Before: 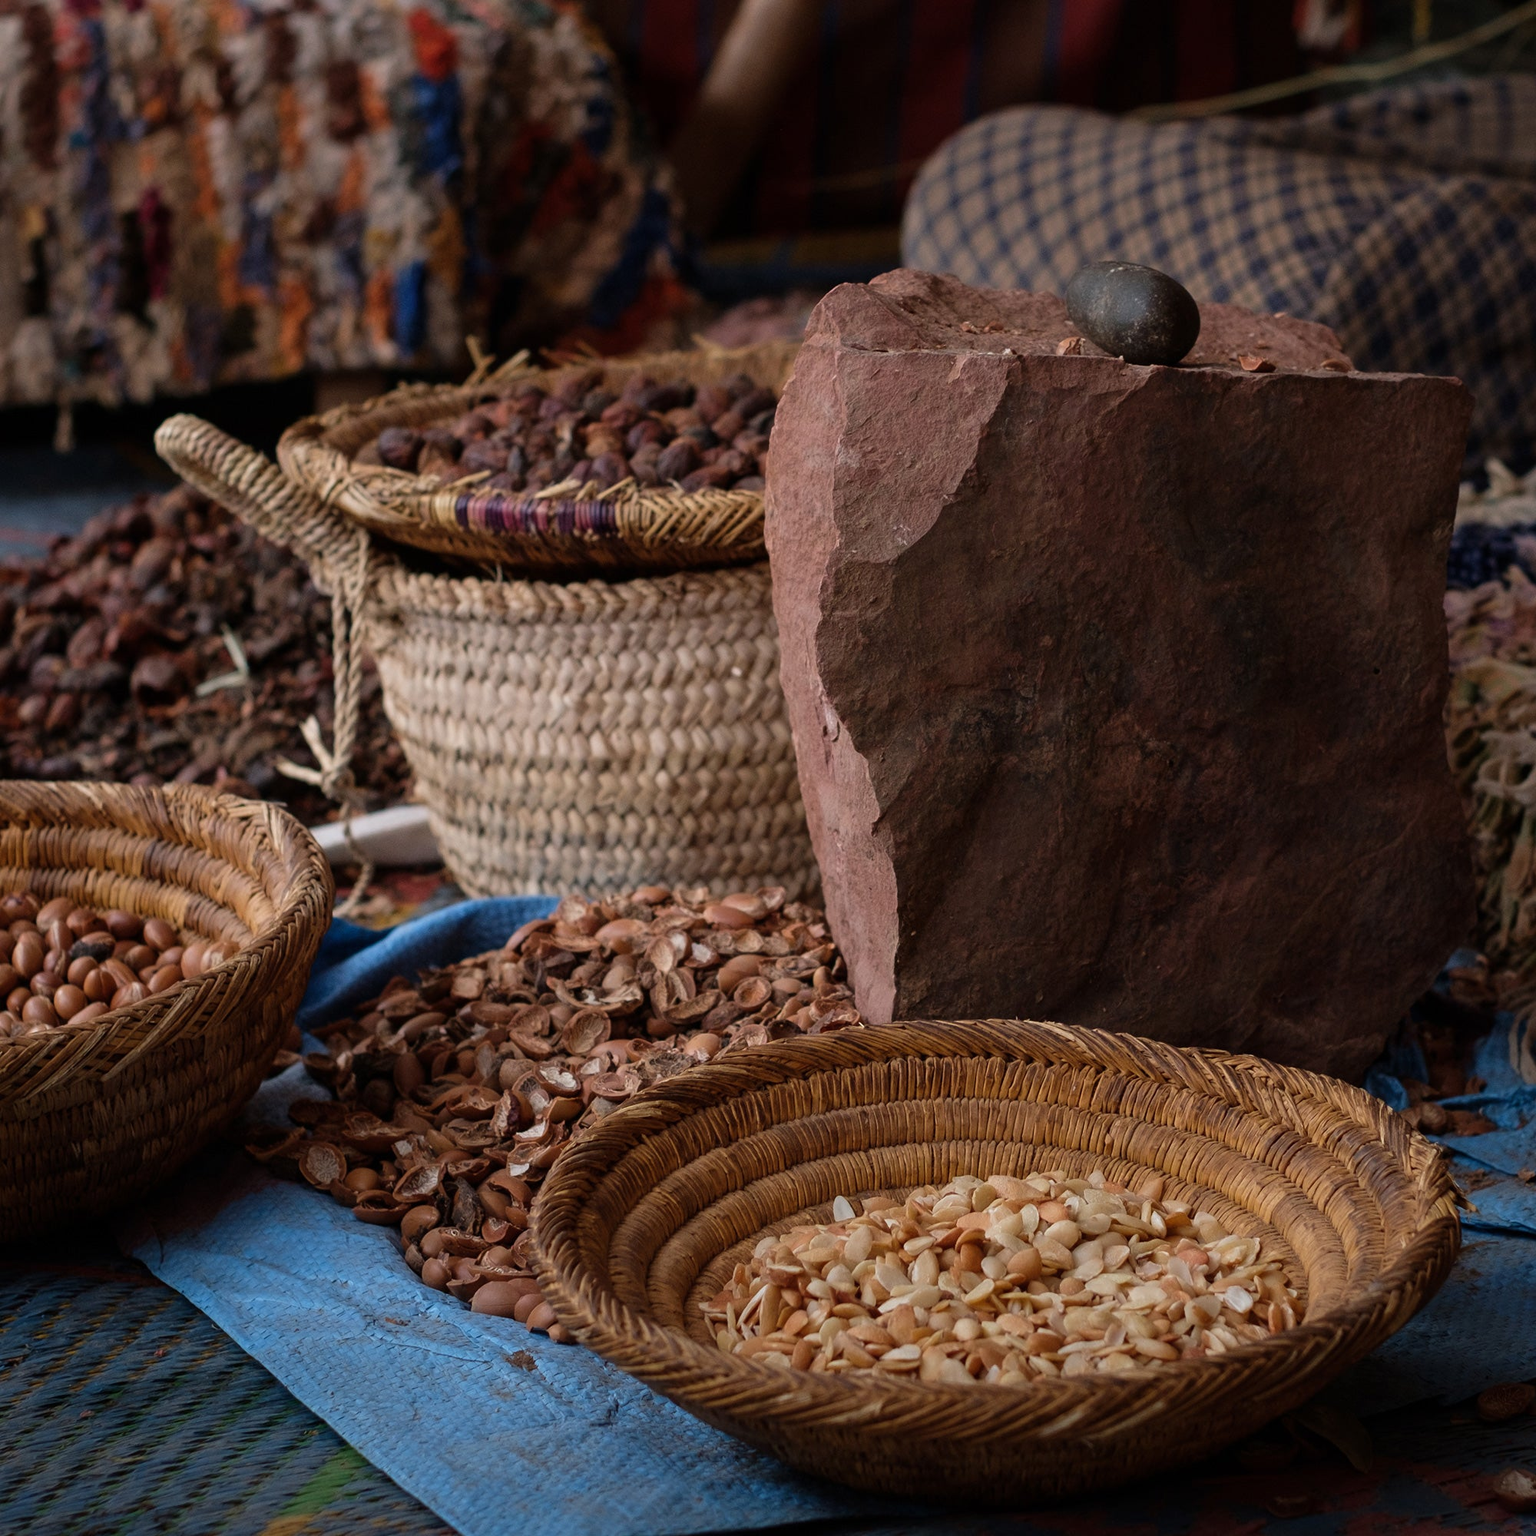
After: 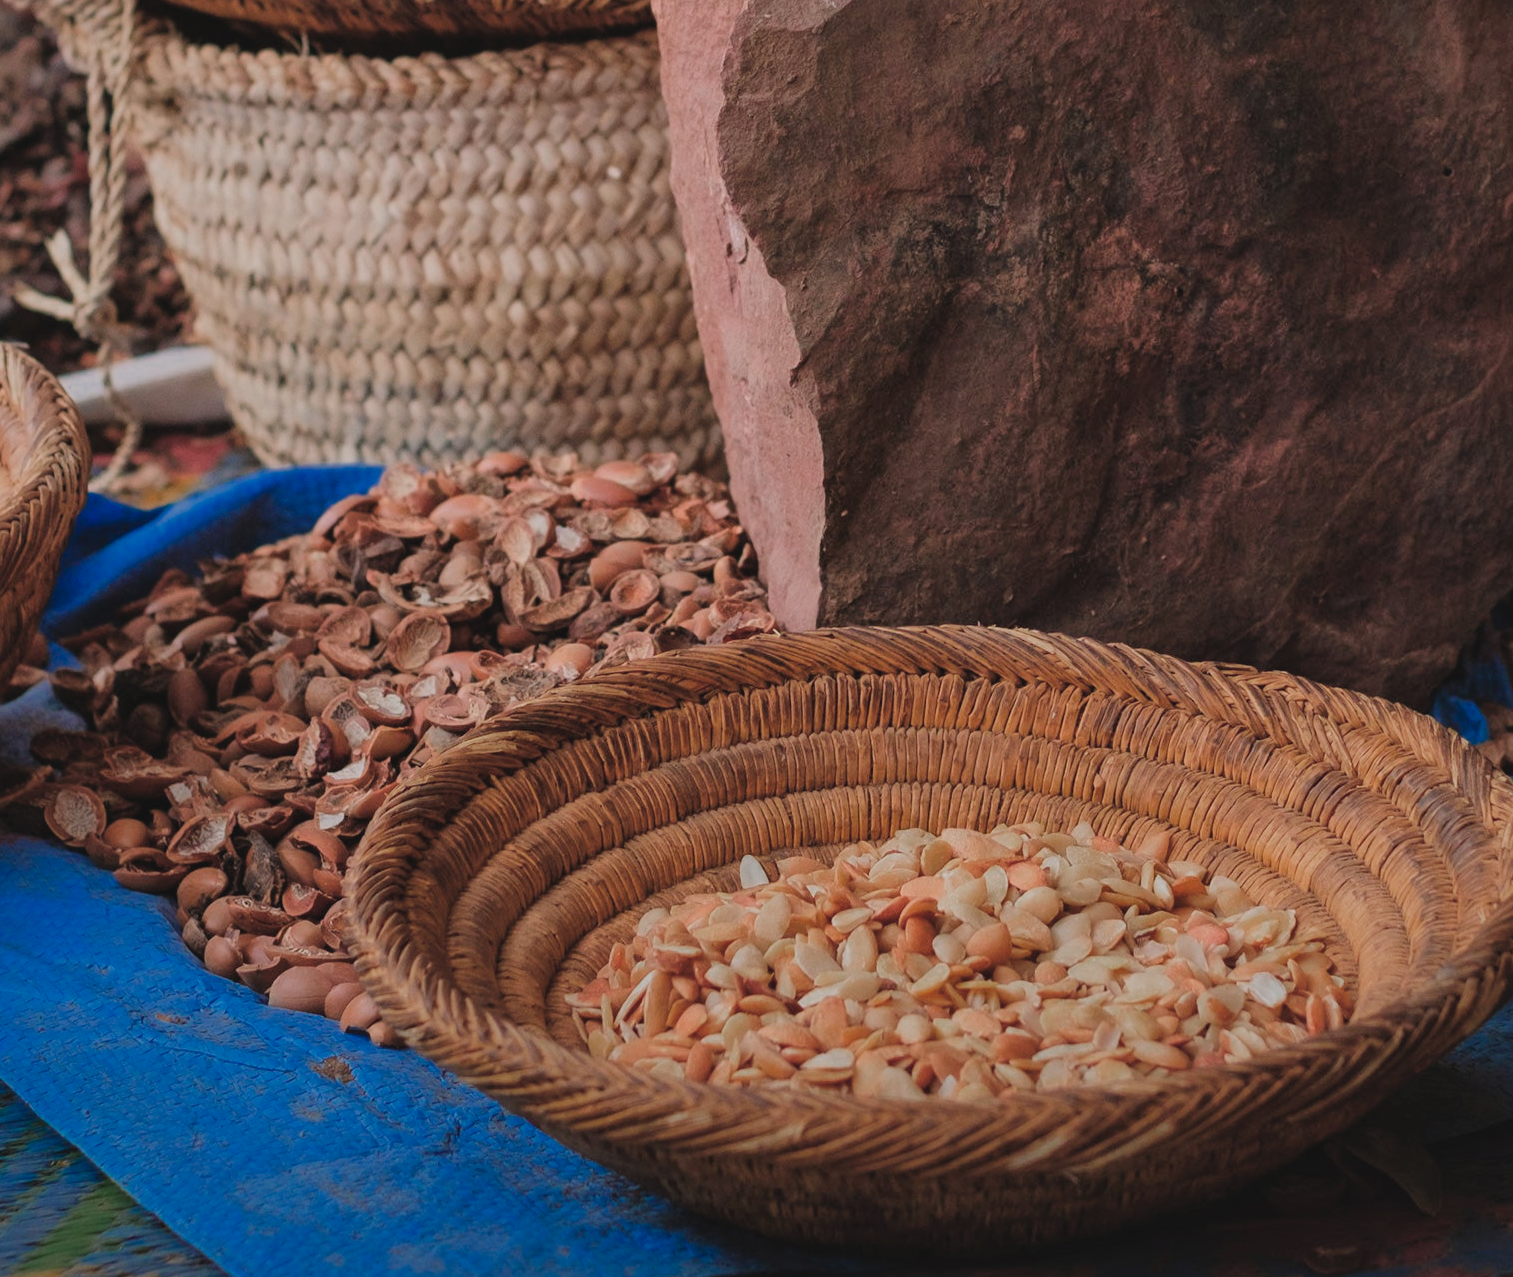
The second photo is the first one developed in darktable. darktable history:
color zones: curves: ch0 [(0, 0.553) (0.123, 0.58) (0.23, 0.419) (0.468, 0.155) (0.605, 0.132) (0.723, 0.063) (0.833, 0.172) (0.921, 0.468)]; ch1 [(0.025, 0.645) (0.229, 0.584) (0.326, 0.551) (0.537, 0.446) (0.599, 0.911) (0.708, 1) (0.805, 0.944)]; ch2 [(0.086, 0.468) (0.254, 0.464) (0.638, 0.564) (0.702, 0.592) (0.768, 0.564)]
color balance: lift [1.007, 1, 1, 1], gamma [1.097, 1, 1, 1]
shadows and highlights: on, module defaults
filmic rgb: black relative exposure -7.65 EV, white relative exposure 4.56 EV, hardness 3.61
crop and rotate: left 17.299%, top 35.115%, right 7.015%, bottom 1.024%
